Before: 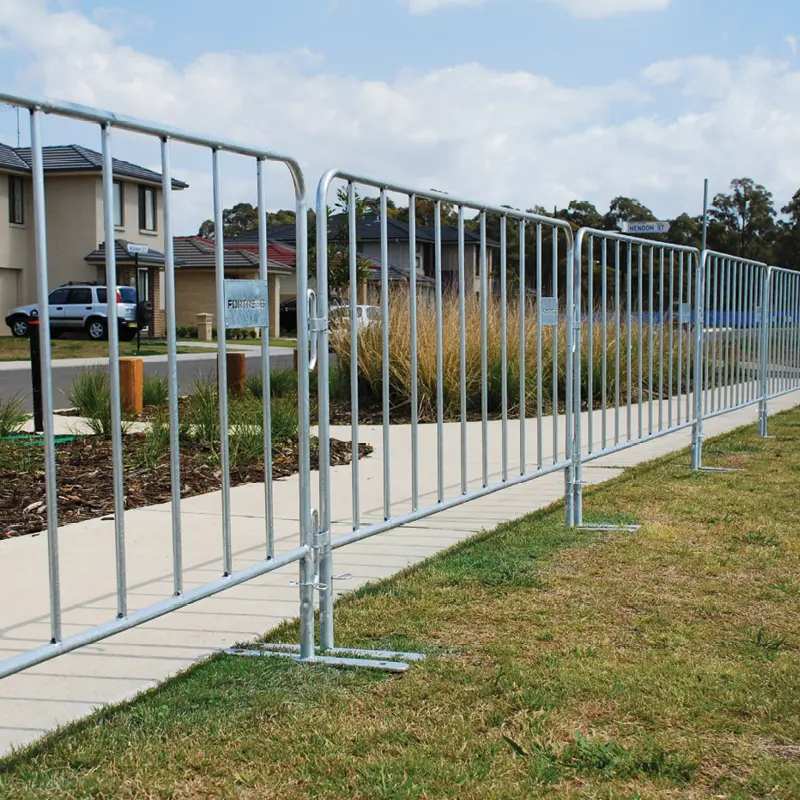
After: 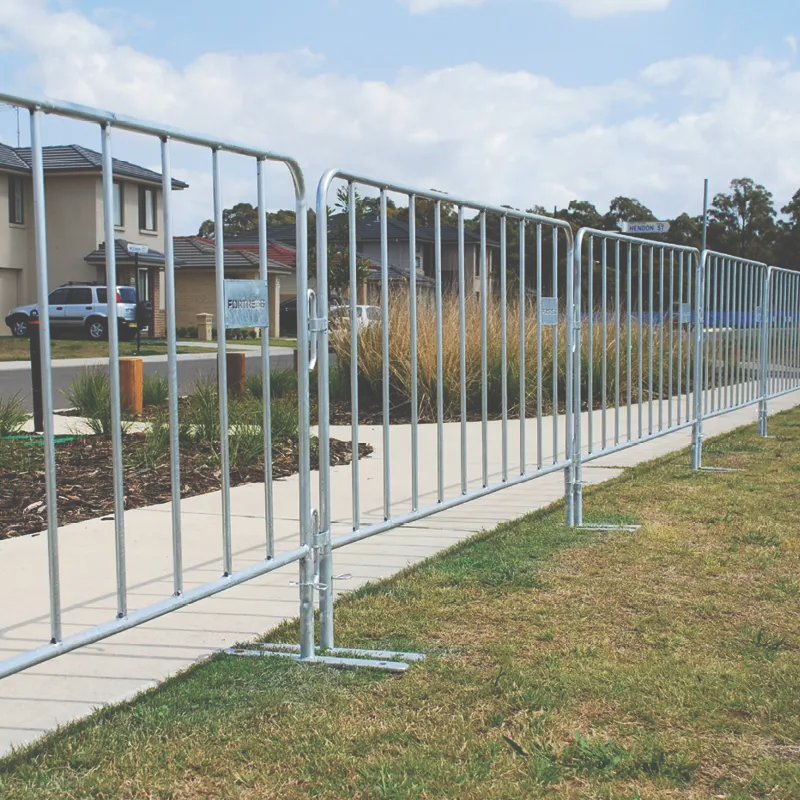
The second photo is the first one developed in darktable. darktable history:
exposure: black level correction -0.042, exposure 0.065 EV, compensate highlight preservation false
